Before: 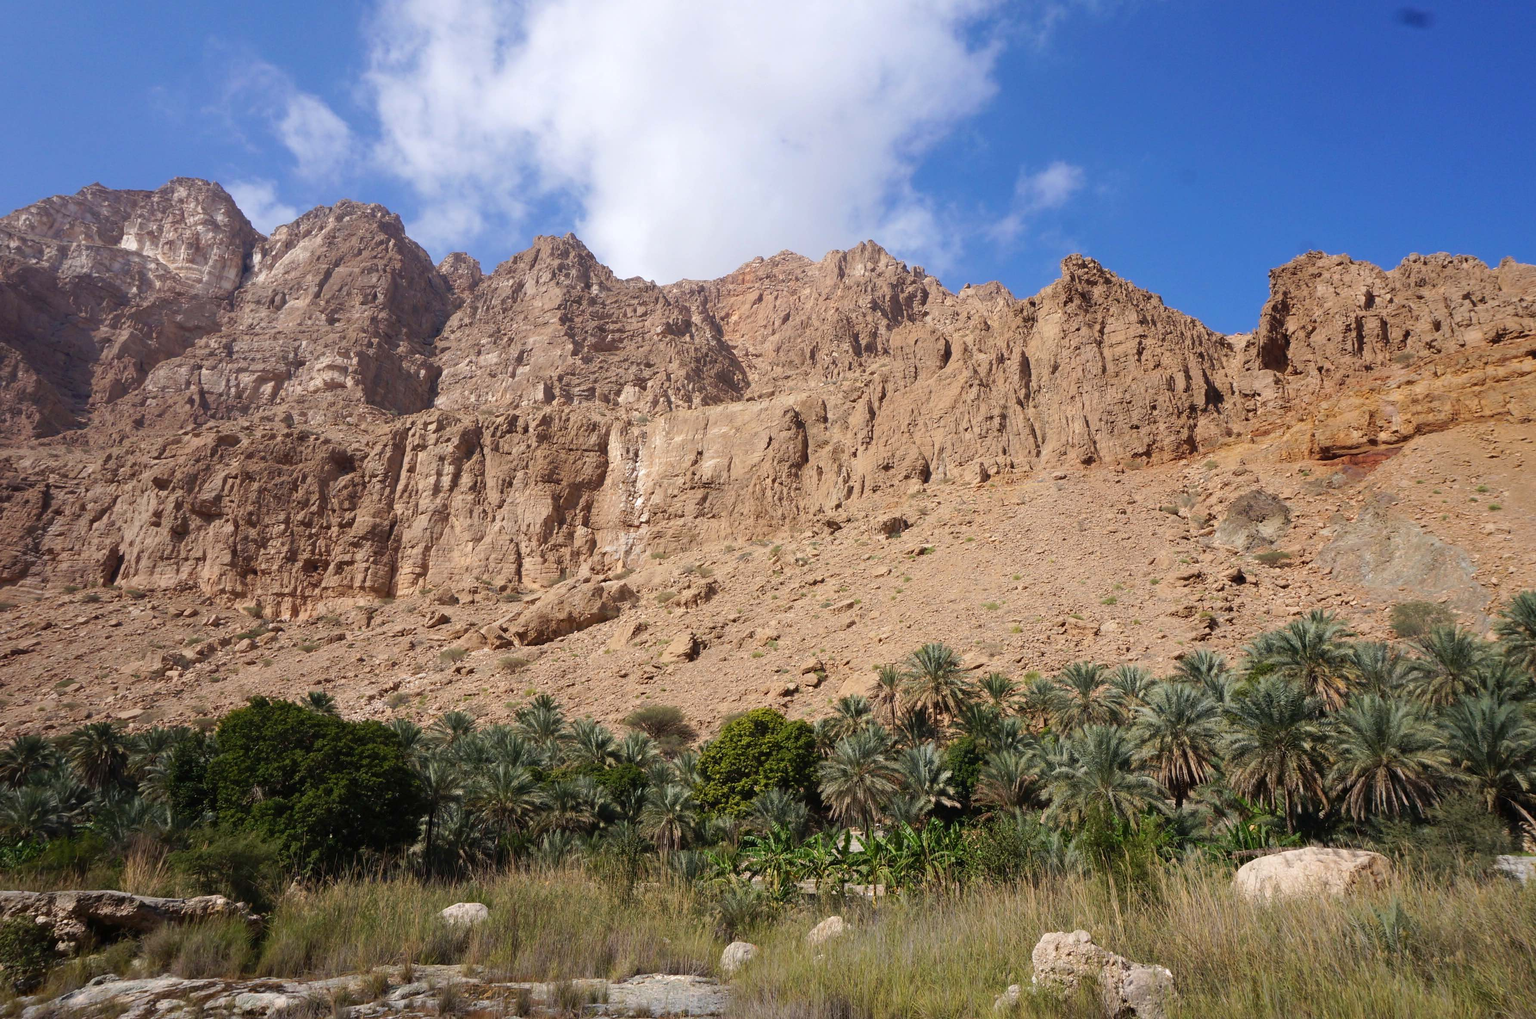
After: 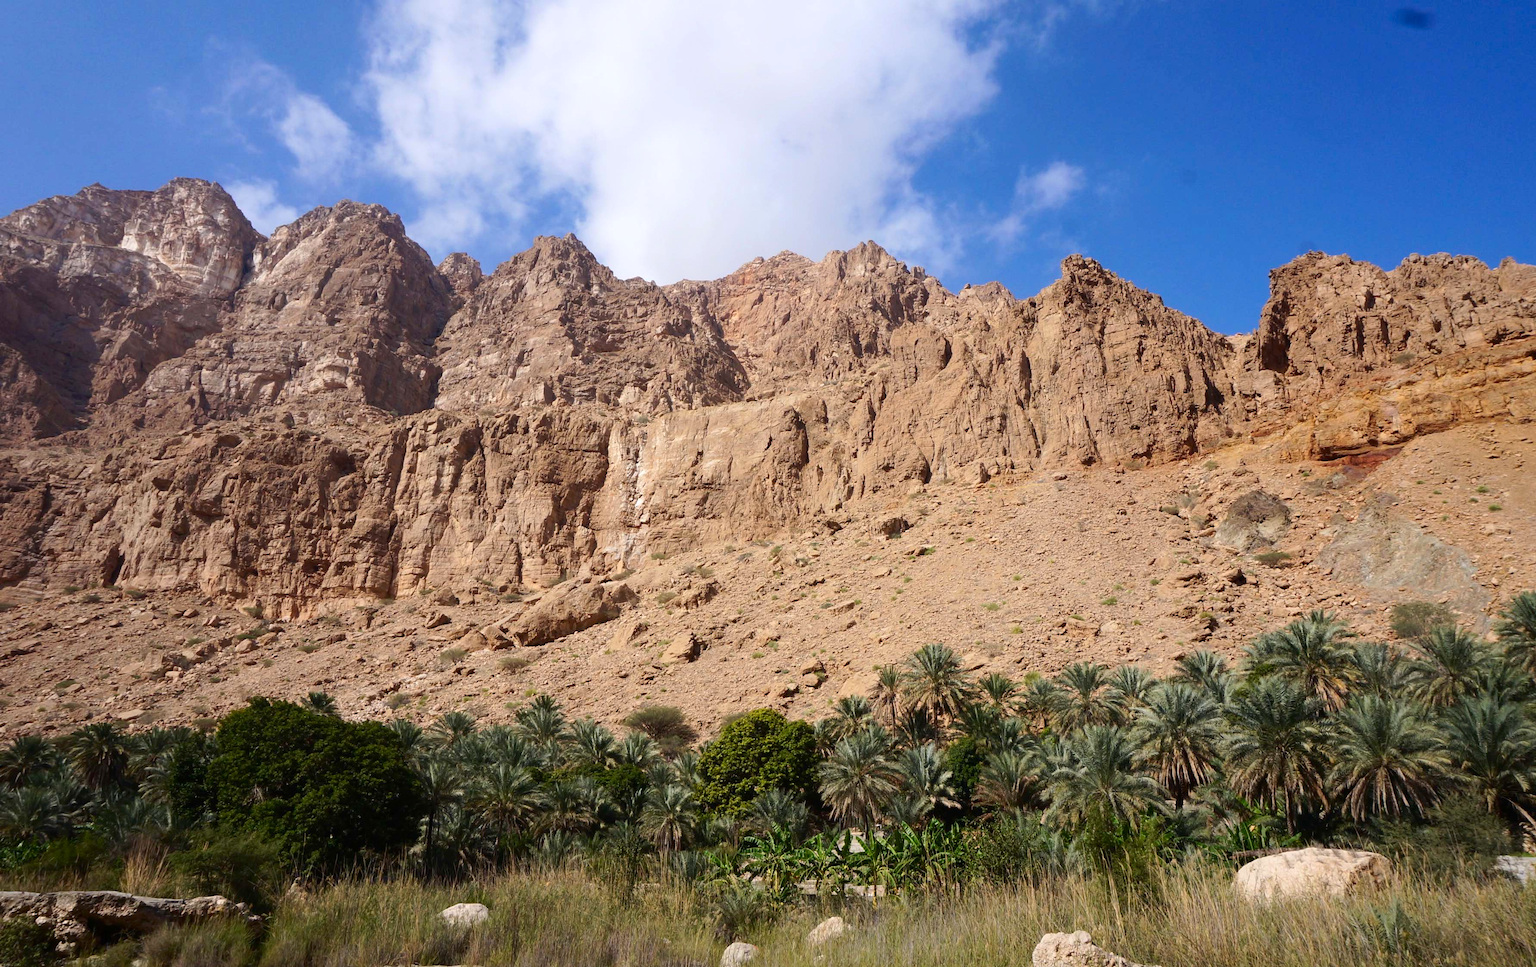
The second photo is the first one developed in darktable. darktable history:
crop and rotate: top 0%, bottom 5.097%
contrast brightness saturation: contrast 0.15, brightness -0.01, saturation 0.1
